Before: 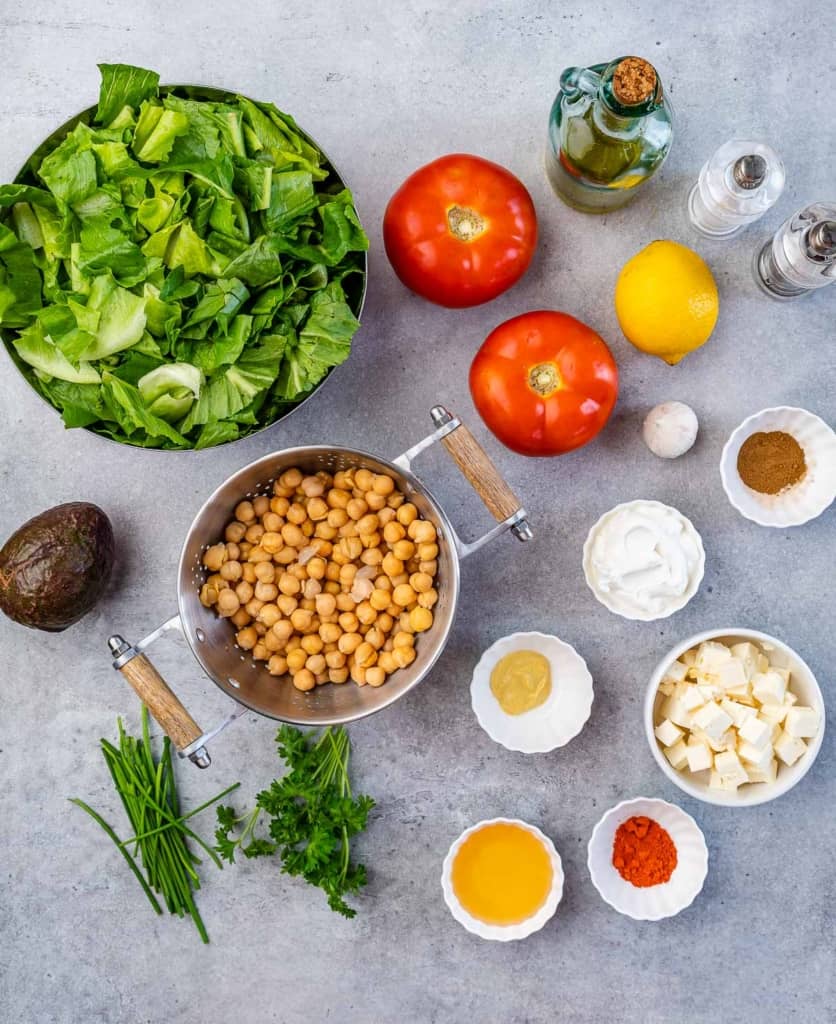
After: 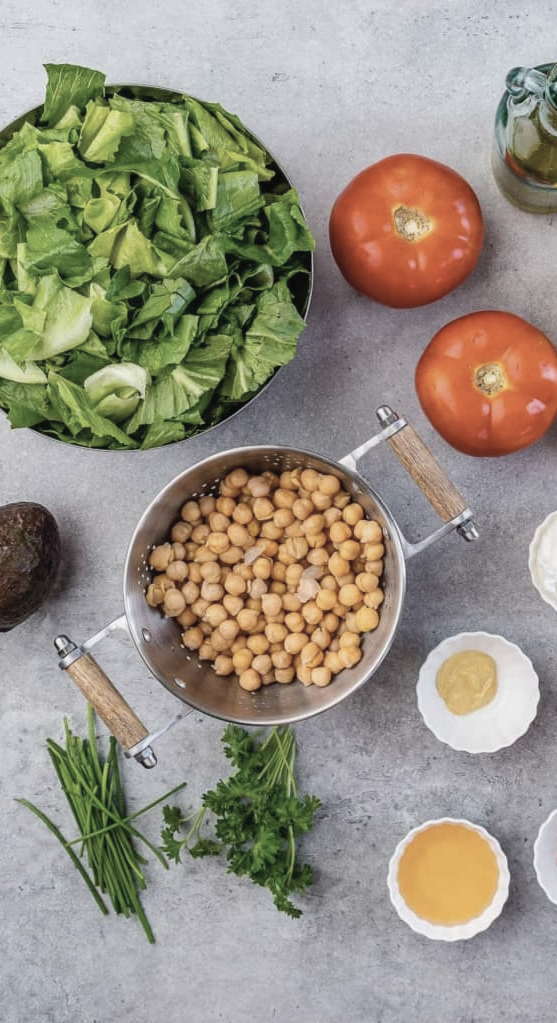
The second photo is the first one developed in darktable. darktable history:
contrast brightness saturation: contrast -0.05, saturation -0.41
crop and rotate: left 6.617%, right 26.717%
